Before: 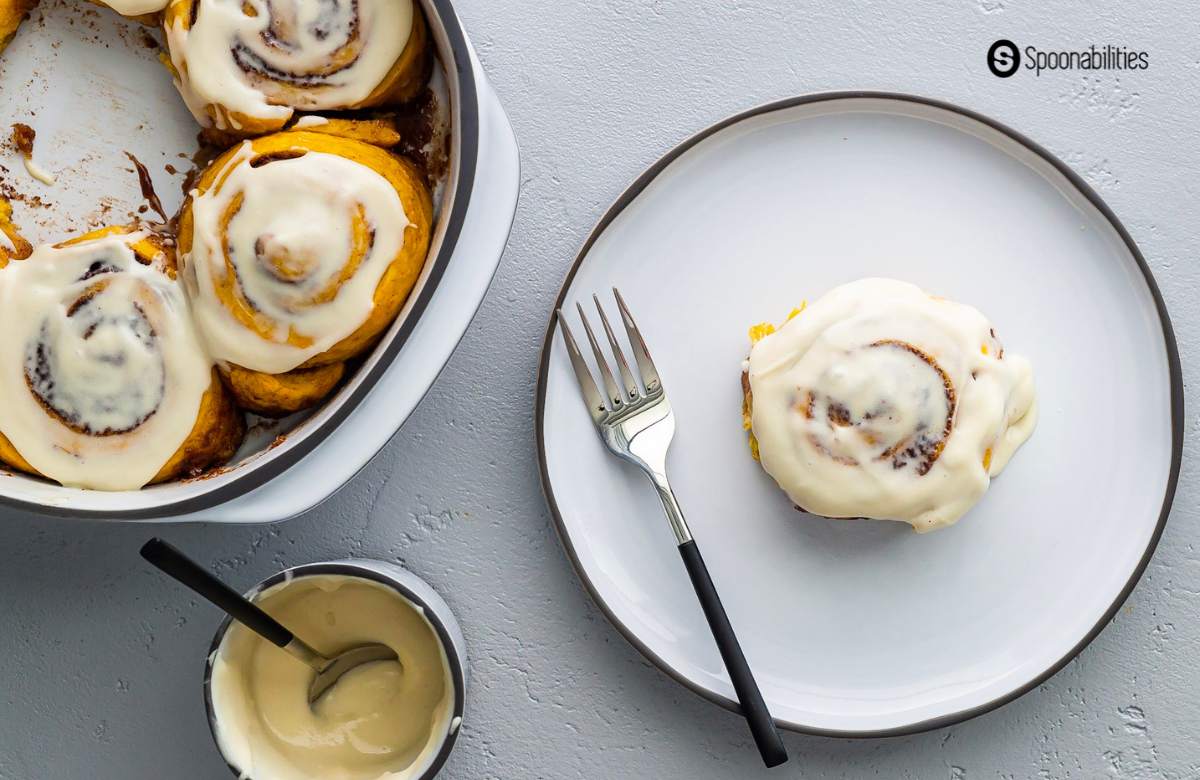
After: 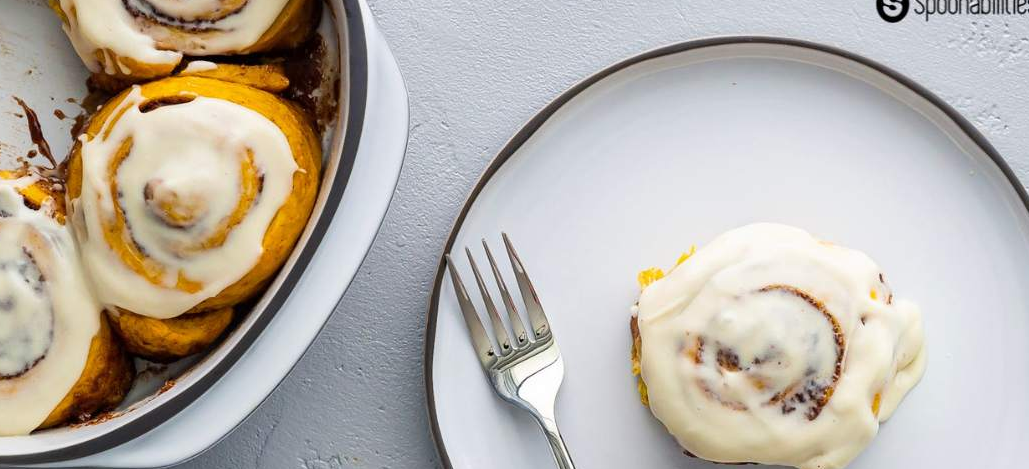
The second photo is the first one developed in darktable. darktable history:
crop and rotate: left 9.268%, top 7.087%, right 4.969%, bottom 32.767%
